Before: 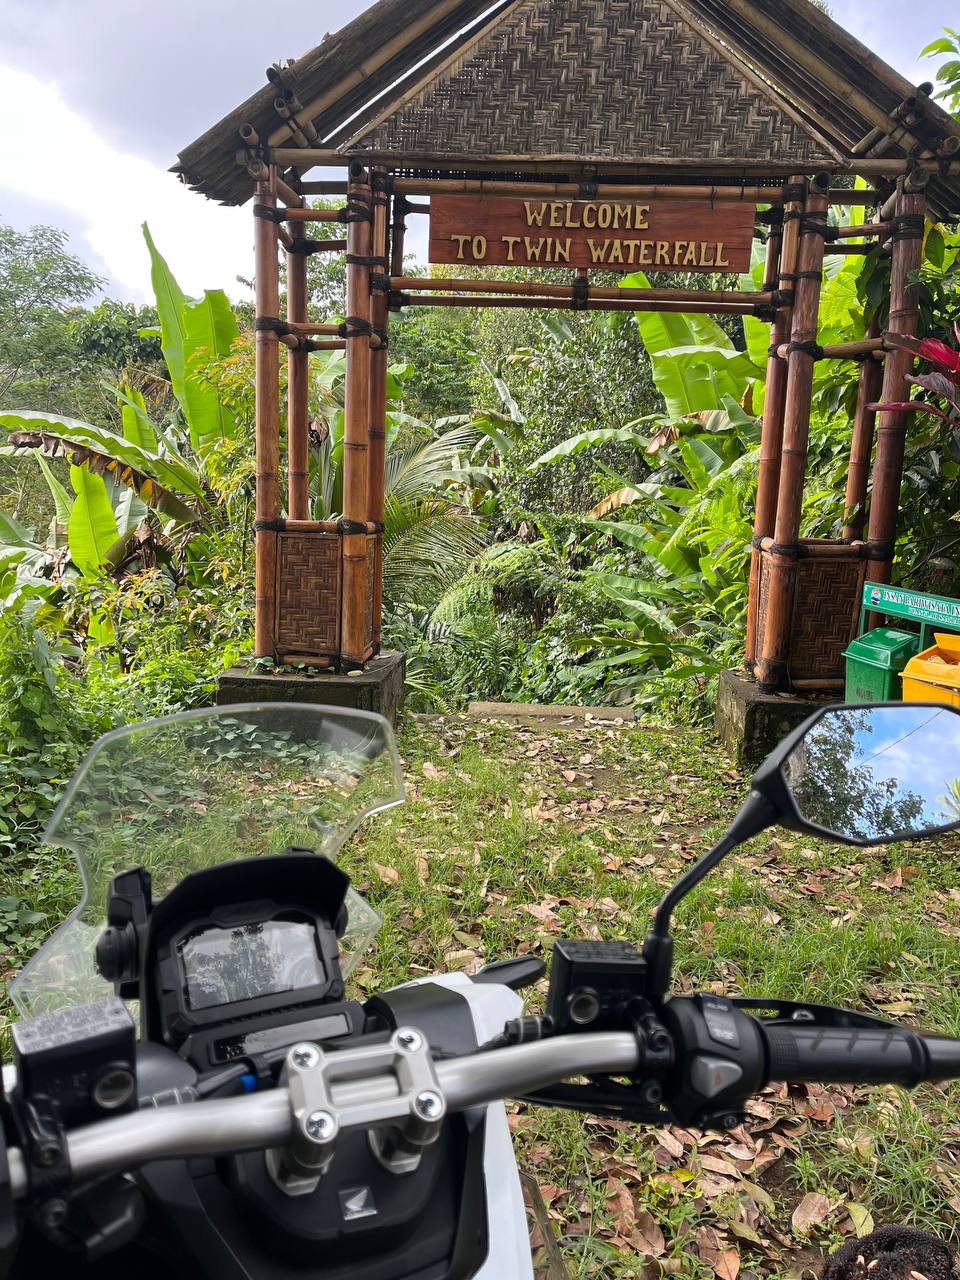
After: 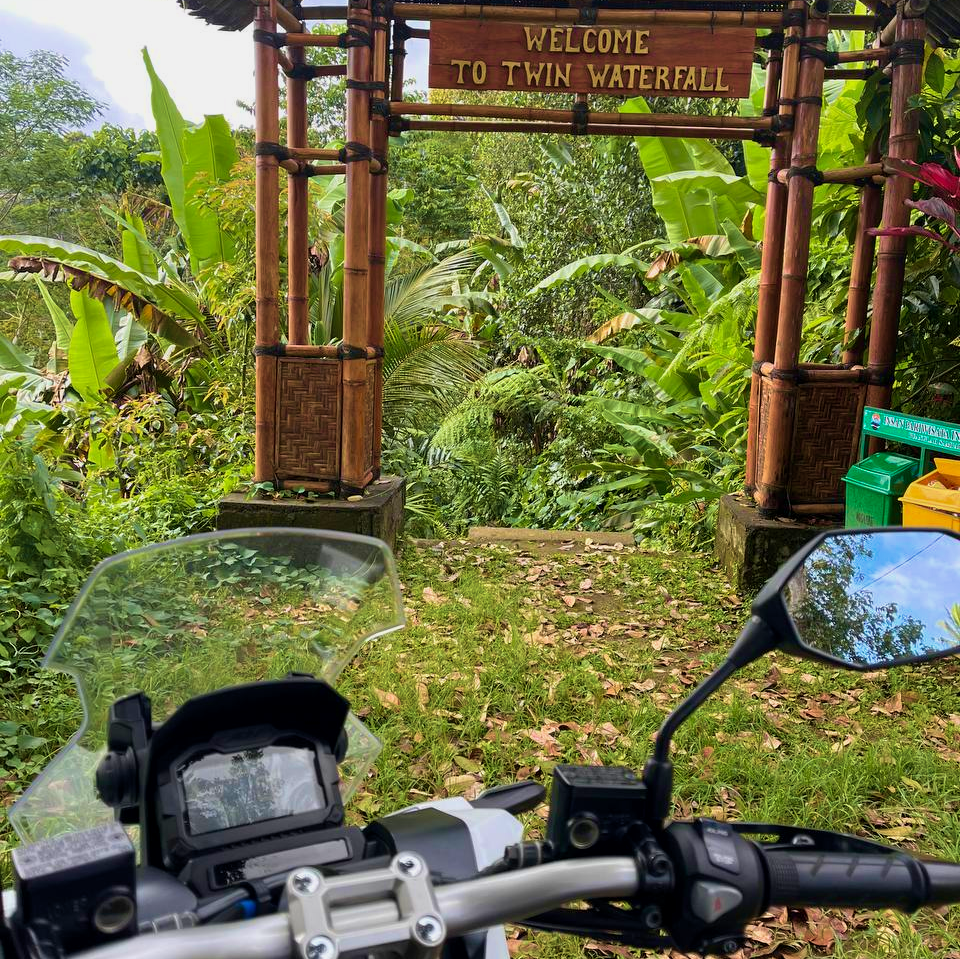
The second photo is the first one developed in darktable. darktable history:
tone equalizer: edges refinement/feathering 500, mask exposure compensation -1.57 EV, preserve details no
crop: top 13.72%, bottom 11.318%
exposure: black level correction 0.001, exposure -0.205 EV, compensate highlight preservation false
velvia: strength 67.13%, mid-tones bias 0.979
